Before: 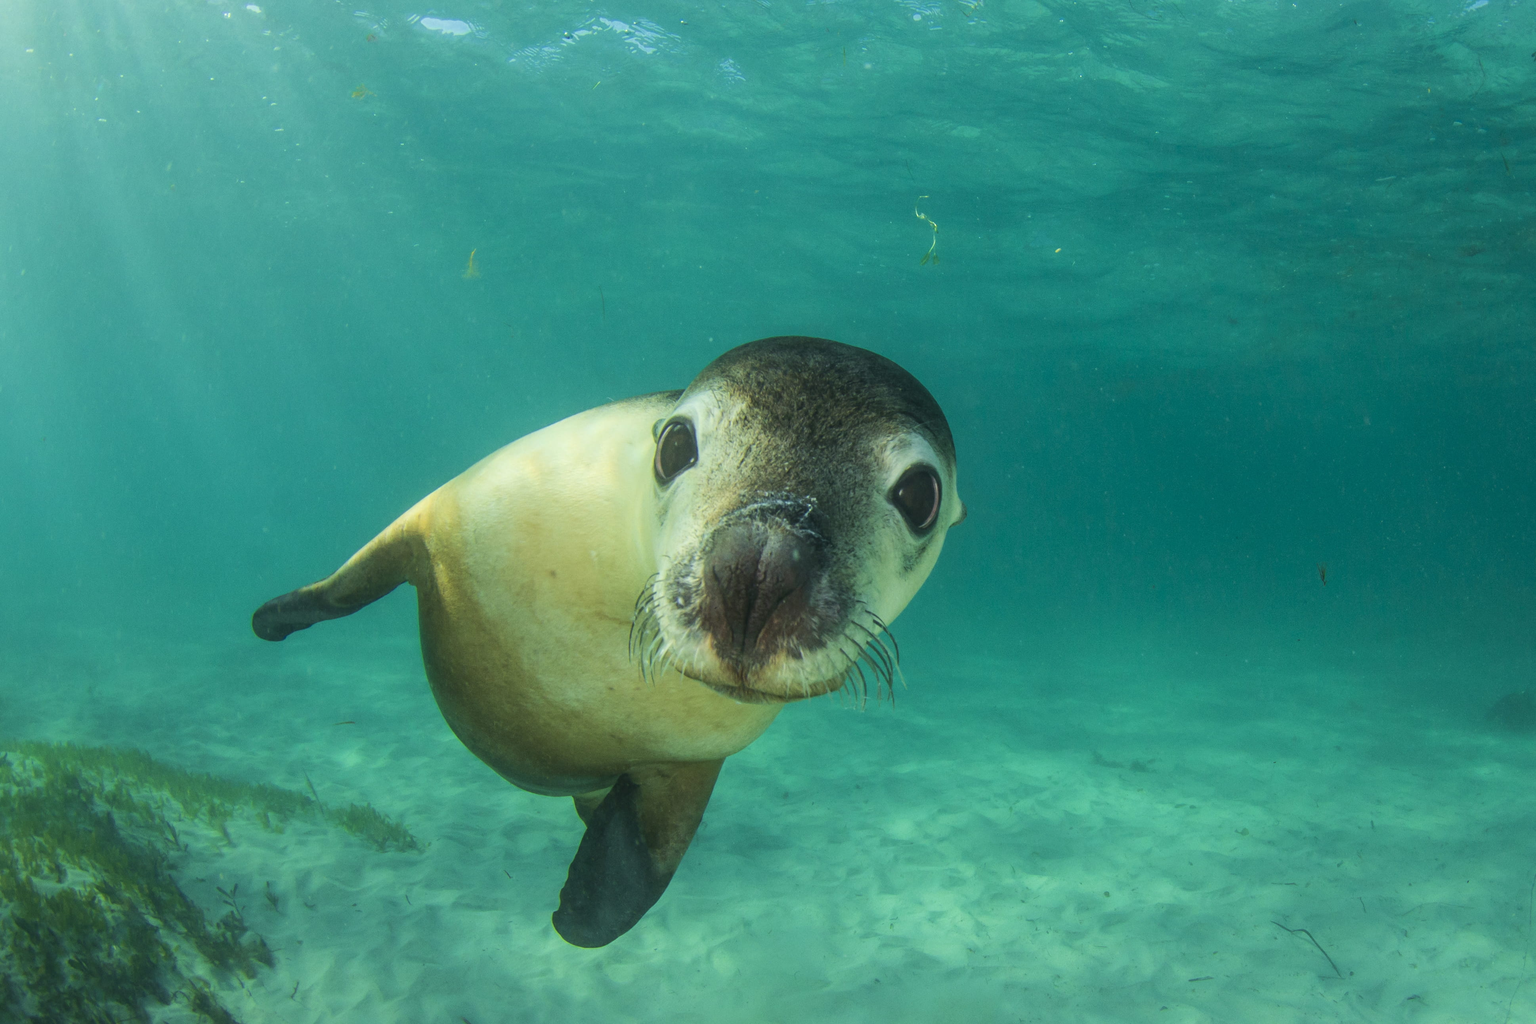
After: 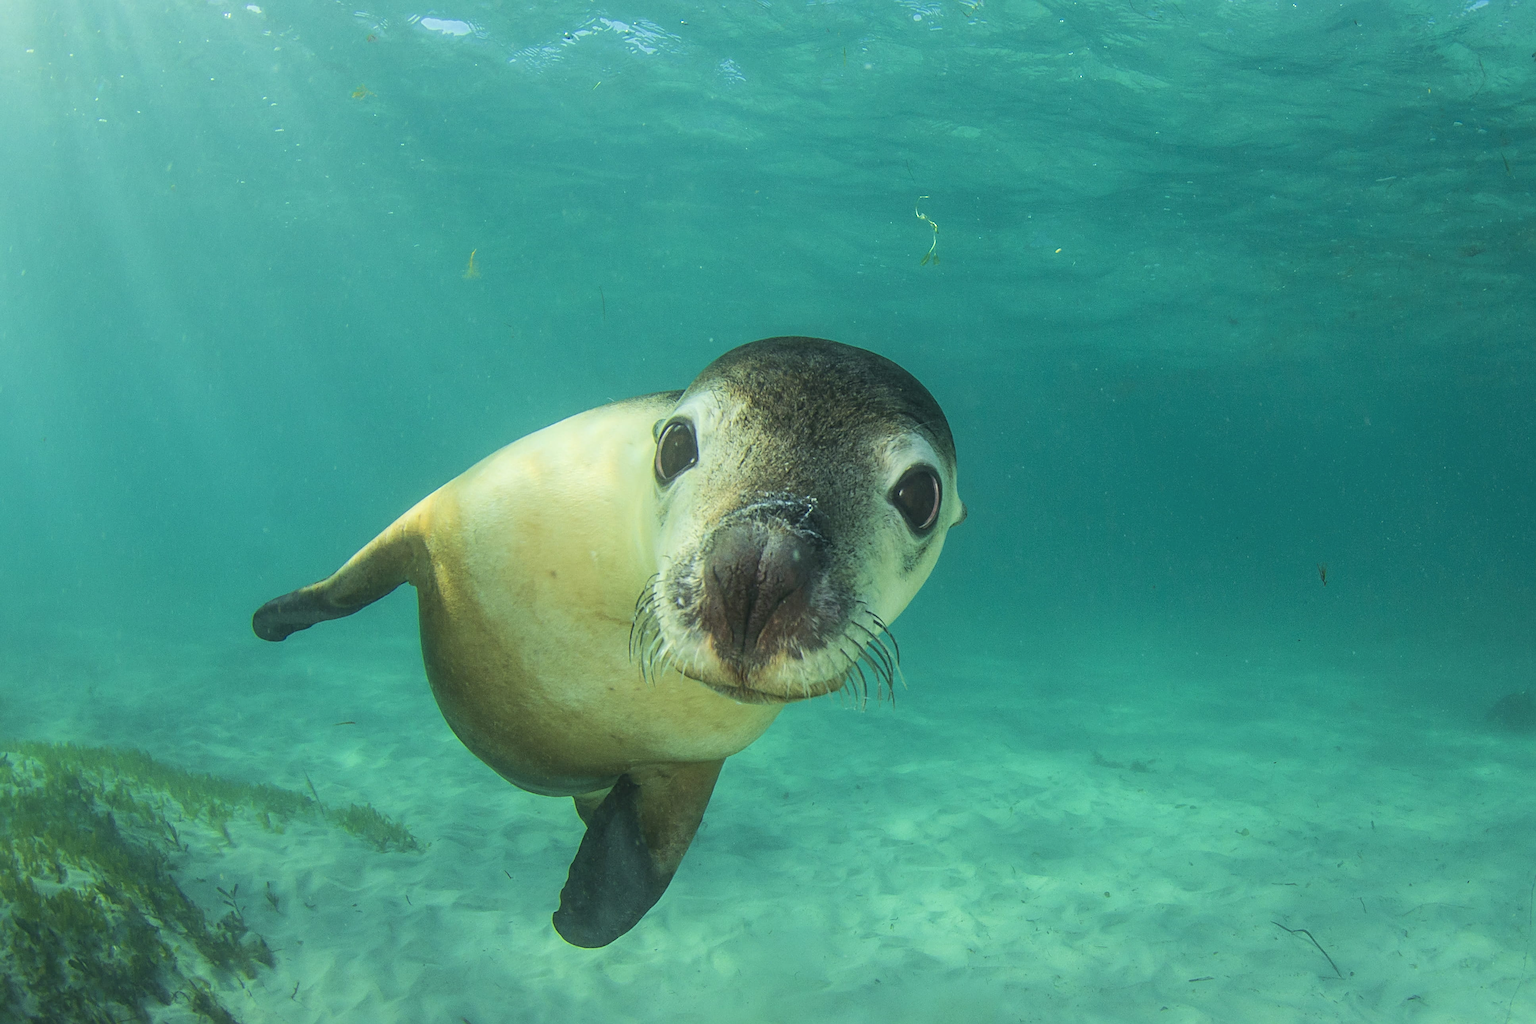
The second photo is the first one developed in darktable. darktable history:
contrast brightness saturation: contrast 0.054, brightness 0.061, saturation 0.014
sharpen: radius 2.693, amount 0.653
